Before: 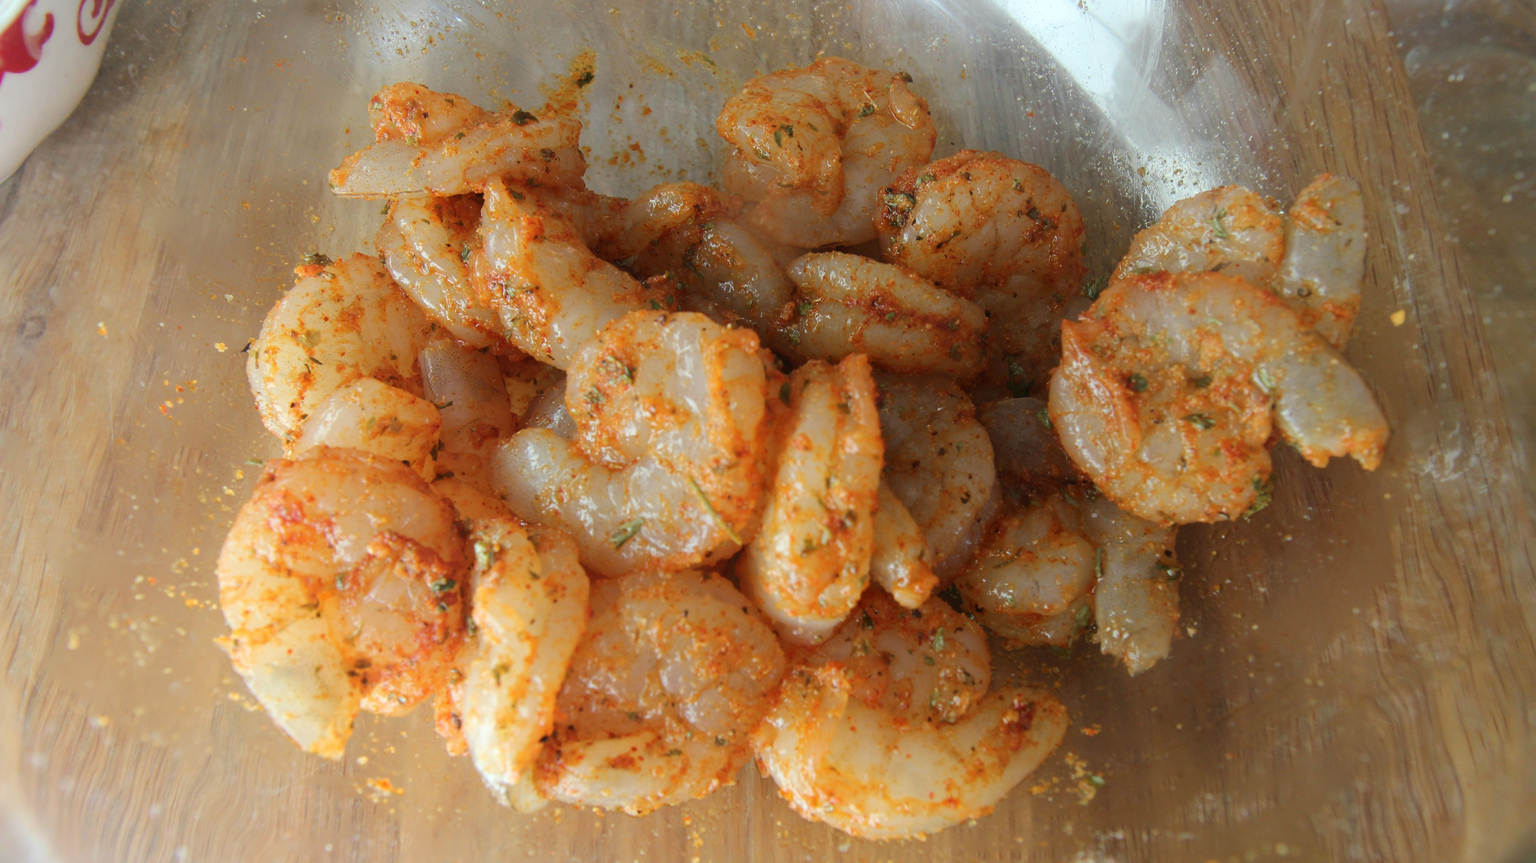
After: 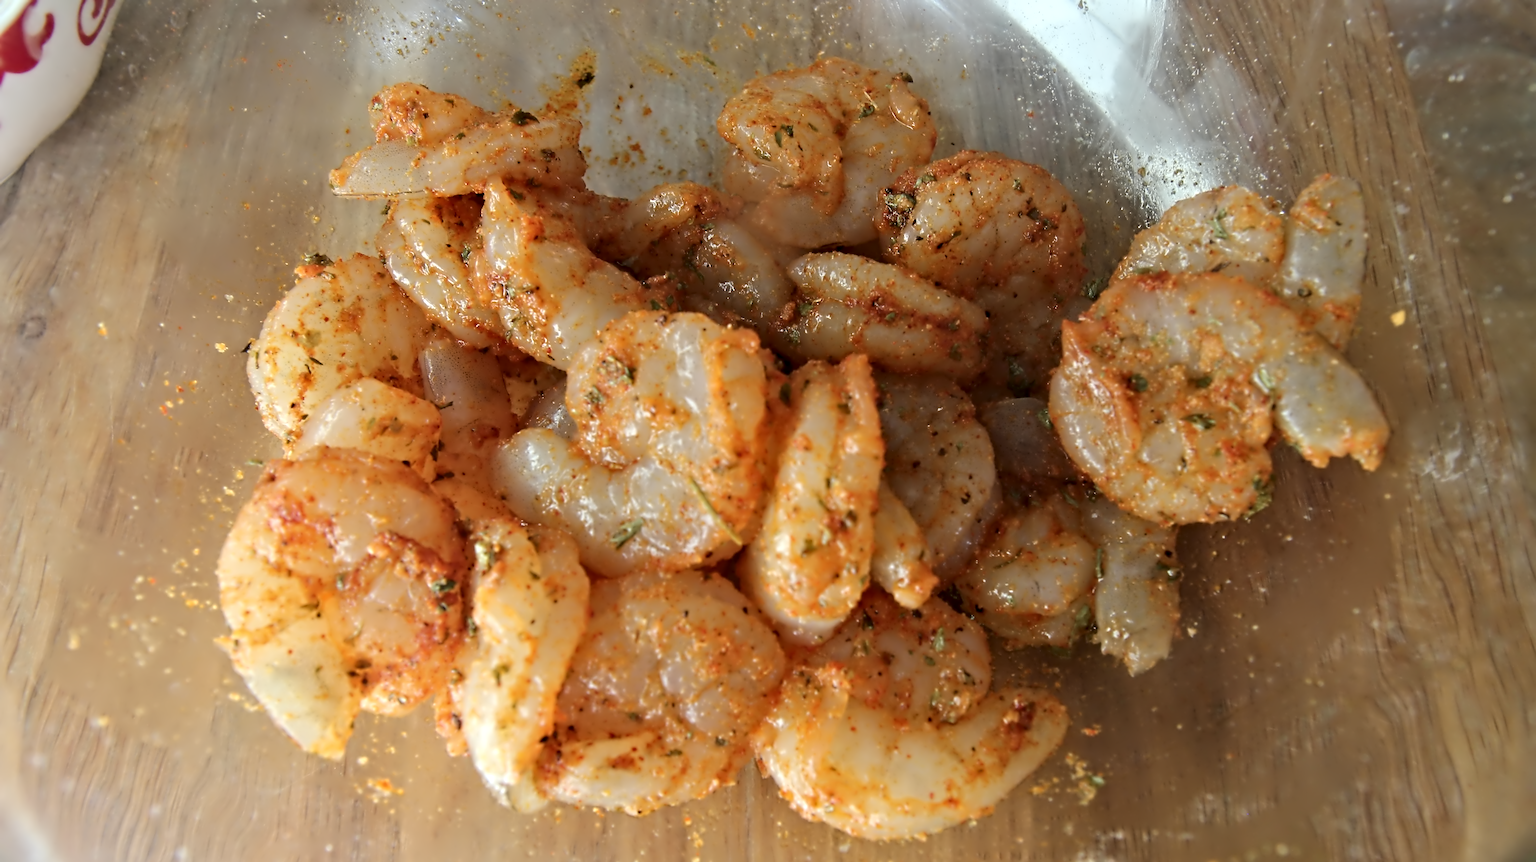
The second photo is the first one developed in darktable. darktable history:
contrast equalizer: octaves 7, y [[0.5, 0.542, 0.583, 0.625, 0.667, 0.708], [0.5 ×6], [0.5 ×6], [0, 0.033, 0.067, 0.1, 0.133, 0.167], [0, 0.05, 0.1, 0.15, 0.2, 0.25]]
